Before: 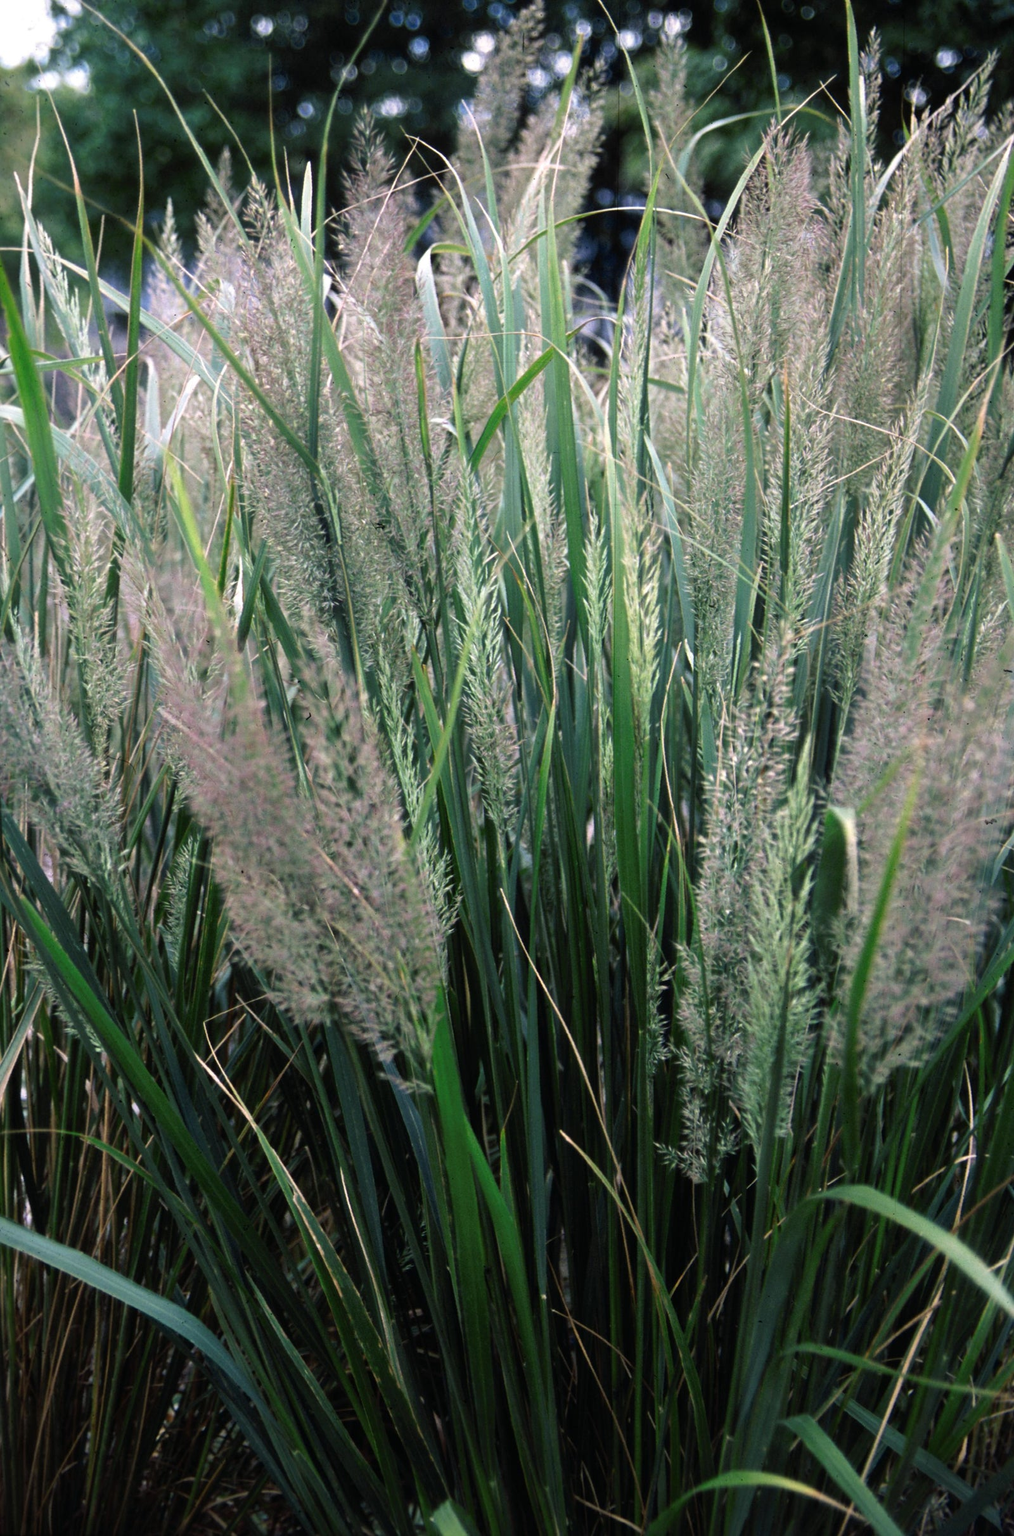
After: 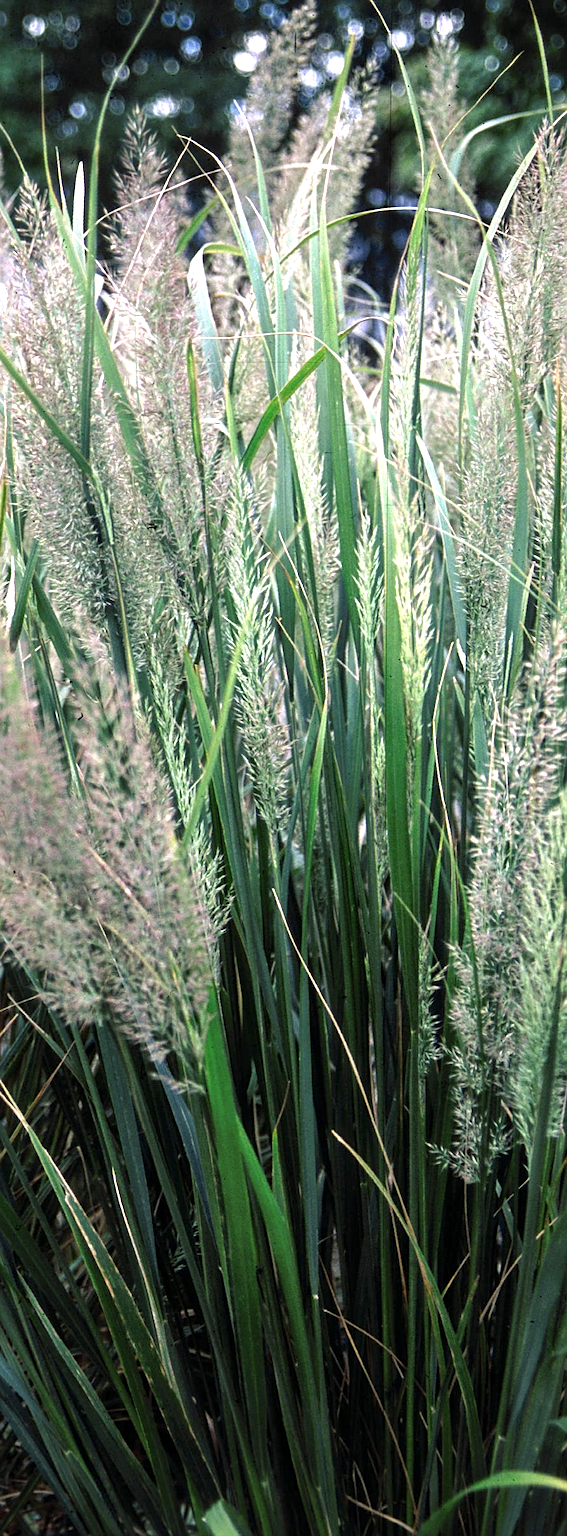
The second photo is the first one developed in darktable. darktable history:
local contrast: on, module defaults
exposure: black level correction 0, exposure 0.695 EV, compensate exposure bias true, compensate highlight preservation false
crop and rotate: left 22.534%, right 21.422%
sharpen: on, module defaults
